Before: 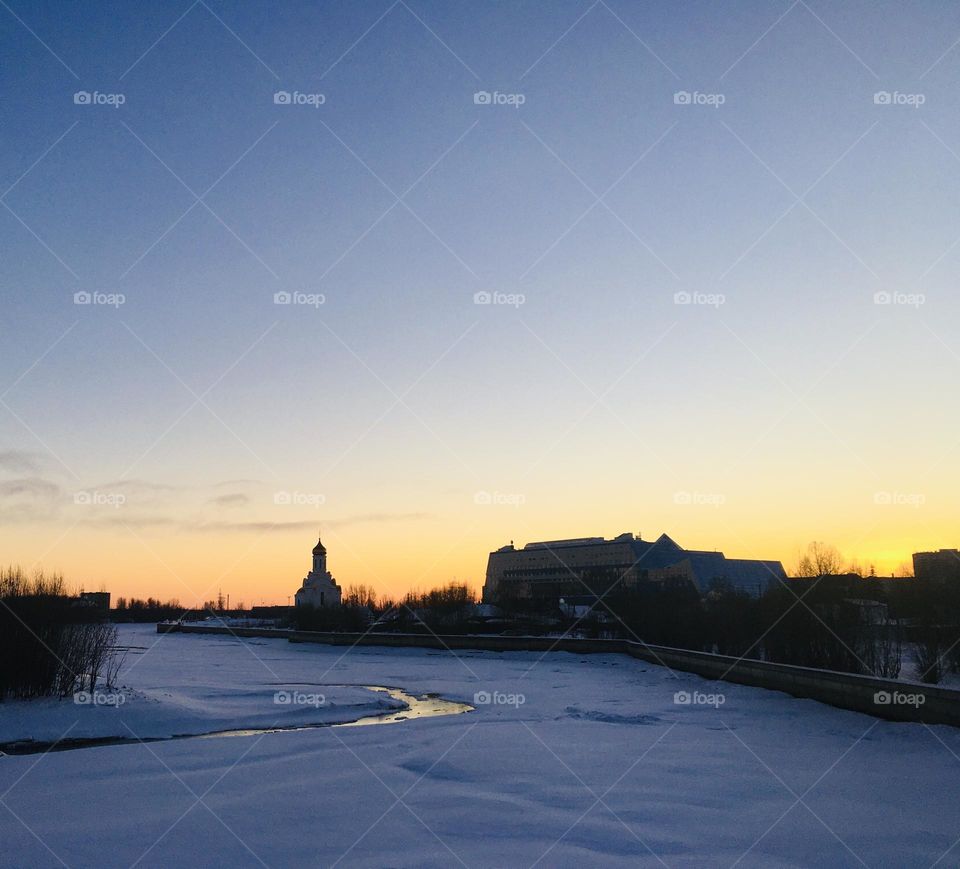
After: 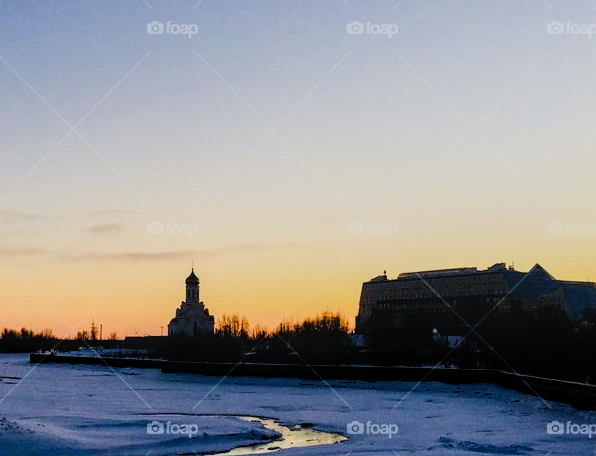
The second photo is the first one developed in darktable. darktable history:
filmic rgb: black relative exposure -5.07 EV, white relative exposure 3.95 EV, hardness 2.9, contrast 1.301, highlights saturation mix -30.33%
color balance rgb: power › hue 328.63°, perceptual saturation grading › global saturation 20%, perceptual saturation grading › highlights -25.505%, perceptual saturation grading › shadows 49.931%, global vibrance 24.992%
crop: left 13.246%, top 31.163%, right 24.635%, bottom 16.06%
local contrast: on, module defaults
